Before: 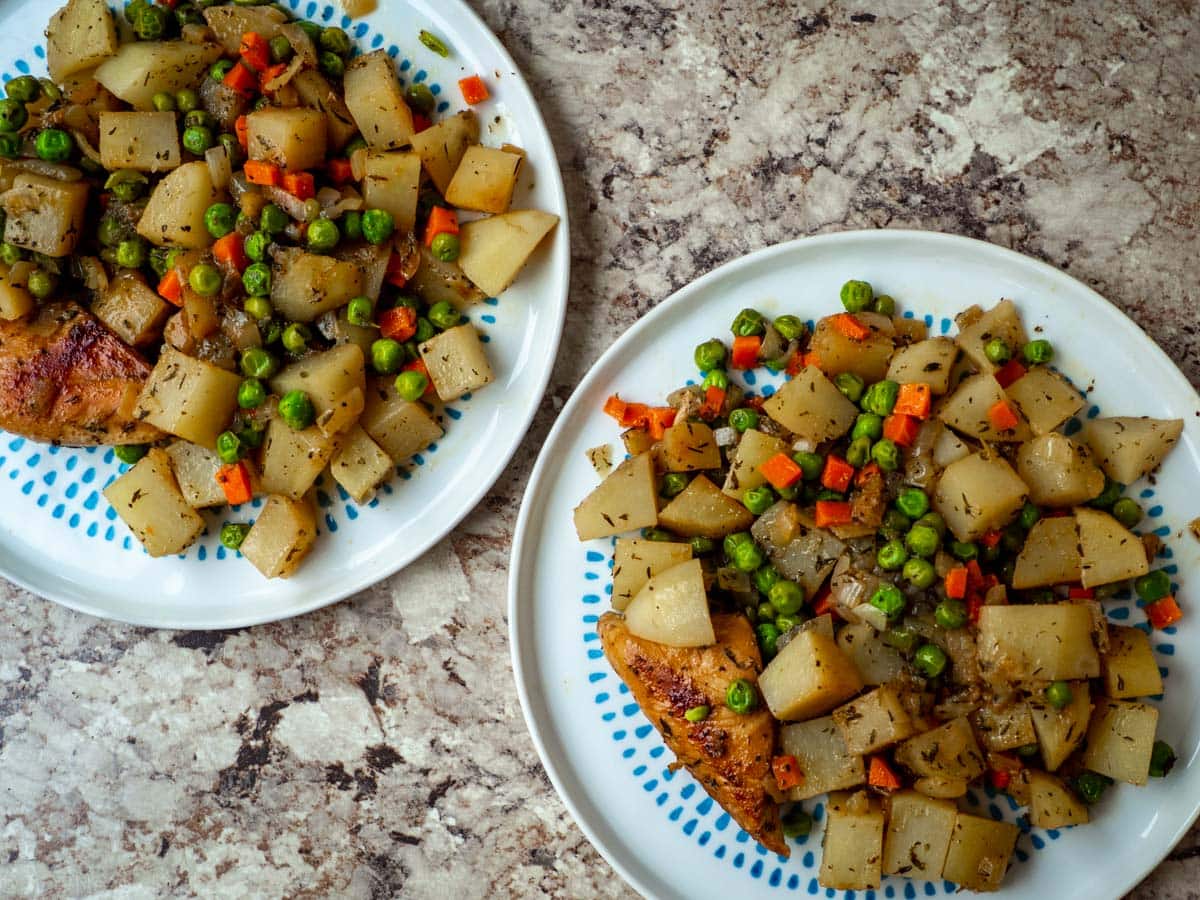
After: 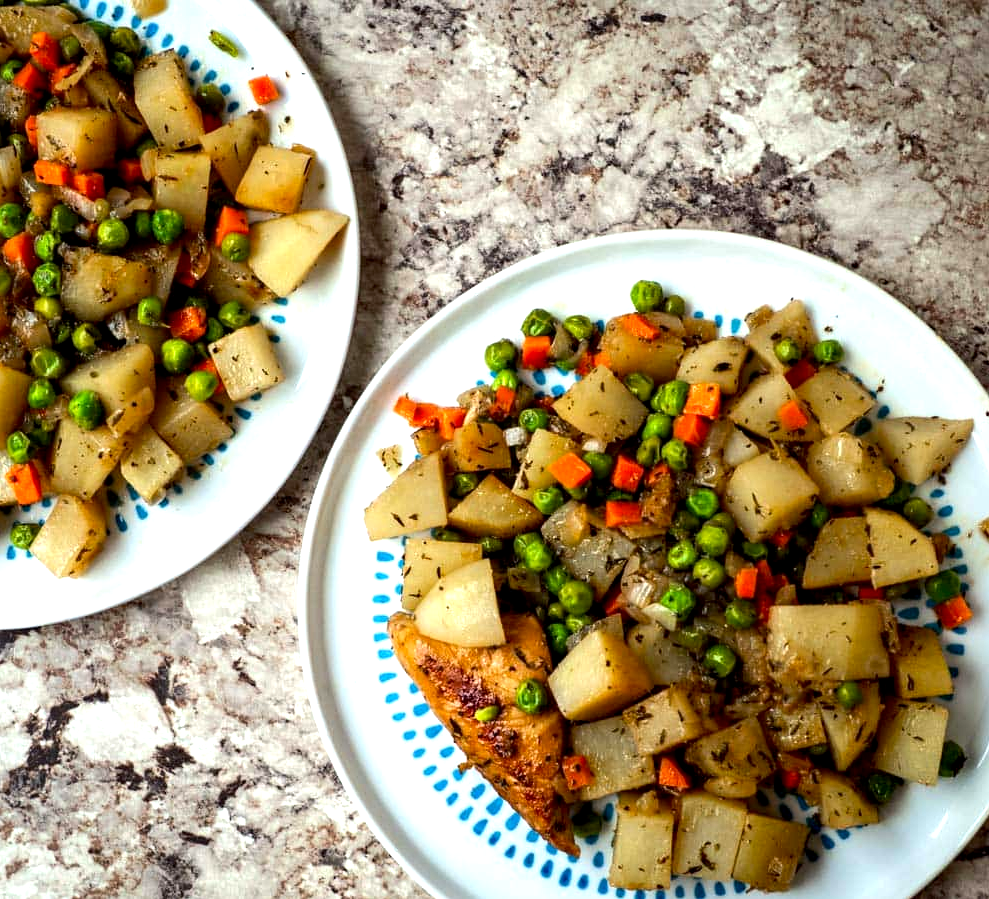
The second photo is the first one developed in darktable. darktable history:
exposure: black level correction 0.005, exposure 0.417 EV, compensate highlight preservation false
tone equalizer: -8 EV -0.417 EV, -7 EV -0.389 EV, -6 EV -0.333 EV, -5 EV -0.222 EV, -3 EV 0.222 EV, -2 EV 0.333 EV, -1 EV 0.389 EV, +0 EV 0.417 EV, edges refinement/feathering 500, mask exposure compensation -1.57 EV, preserve details no
crop: left 17.582%, bottom 0.031%
